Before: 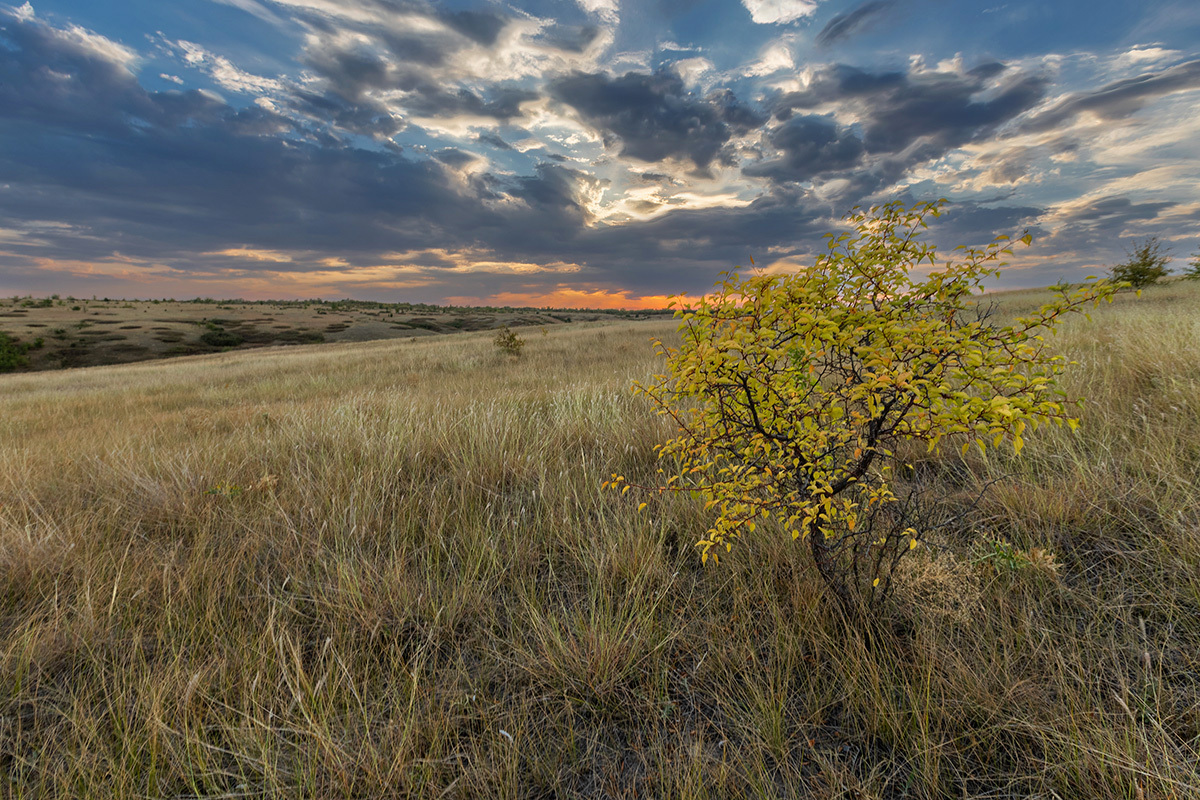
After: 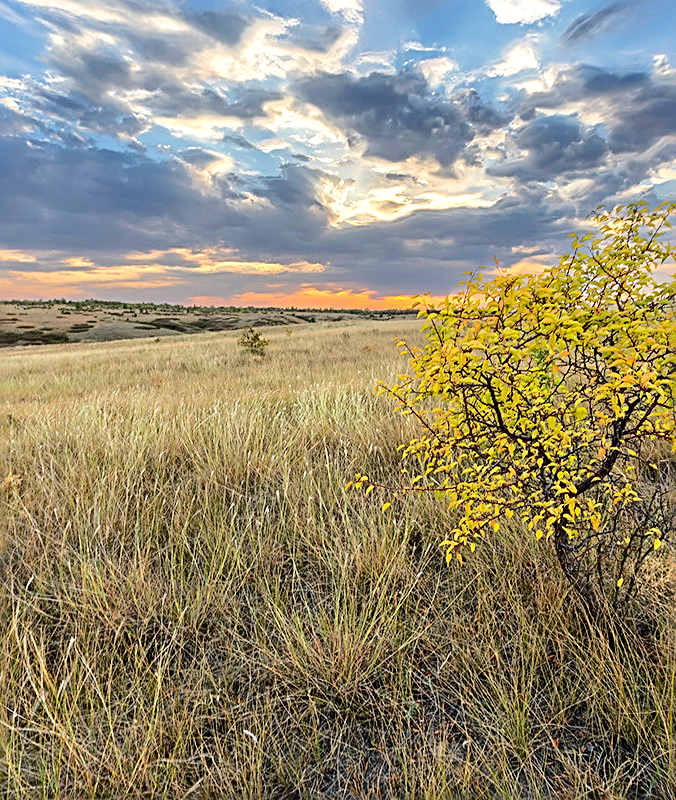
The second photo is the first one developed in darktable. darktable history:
exposure: exposure 0.642 EV, compensate highlight preservation false
tone curve: curves: ch0 [(0, 0) (0.003, 0.035) (0.011, 0.035) (0.025, 0.035) (0.044, 0.046) (0.069, 0.063) (0.1, 0.084) (0.136, 0.123) (0.177, 0.174) (0.224, 0.232) (0.277, 0.304) (0.335, 0.387) (0.399, 0.476) (0.468, 0.566) (0.543, 0.639) (0.623, 0.714) (0.709, 0.776) (0.801, 0.851) (0.898, 0.921) (1, 1)], color space Lab, independent channels, preserve colors none
crop: left 21.376%, right 22.288%
sharpen: radius 2.711, amount 0.677
contrast brightness saturation: contrast 0.038, saturation 0.154
